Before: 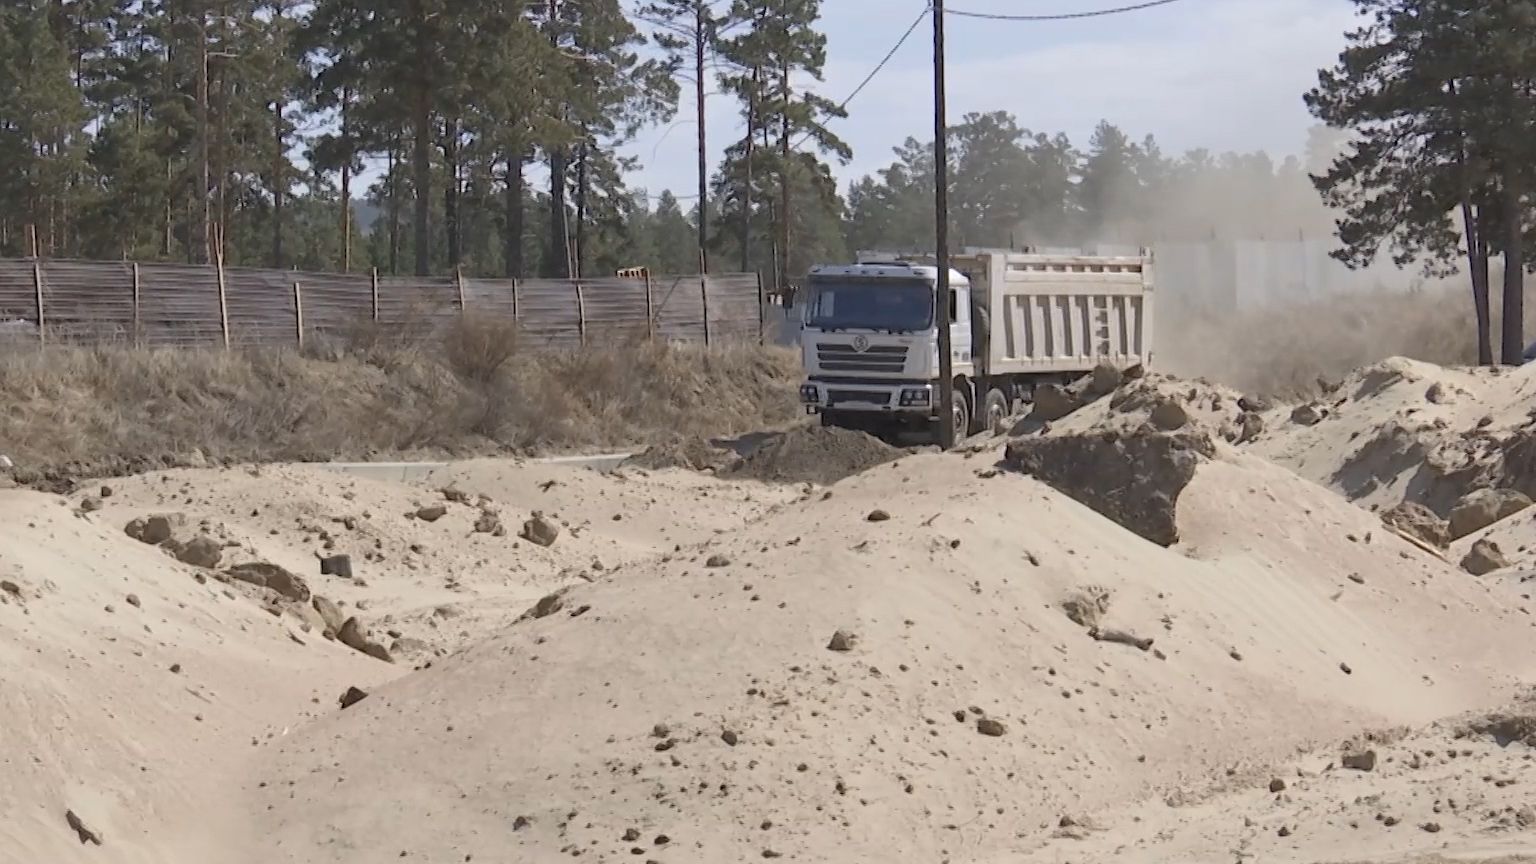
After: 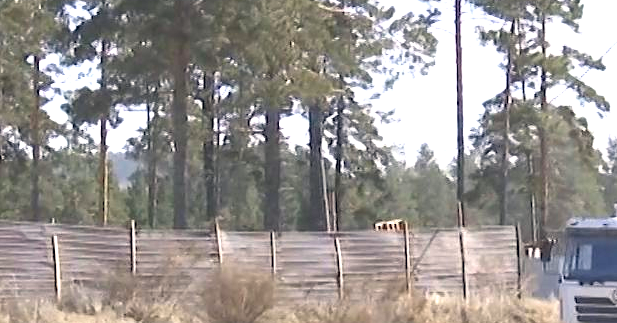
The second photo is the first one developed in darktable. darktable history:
exposure: black level correction 0.001, exposure 0.499 EV, compensate exposure bias true, compensate highlight preservation false
color balance rgb: highlights gain › chroma 0.233%, highlights gain › hue 332.65°, perceptual saturation grading › global saturation 9.632%, perceptual brilliance grading › global brilliance 29.842%
crop: left 15.757%, top 5.442%, right 44.011%, bottom 57.093%
shadows and highlights: shadows 0.55, highlights 40
color correction: highlights a* 0.373, highlights b* 2.73, shadows a* -1.2, shadows b* -4.46
